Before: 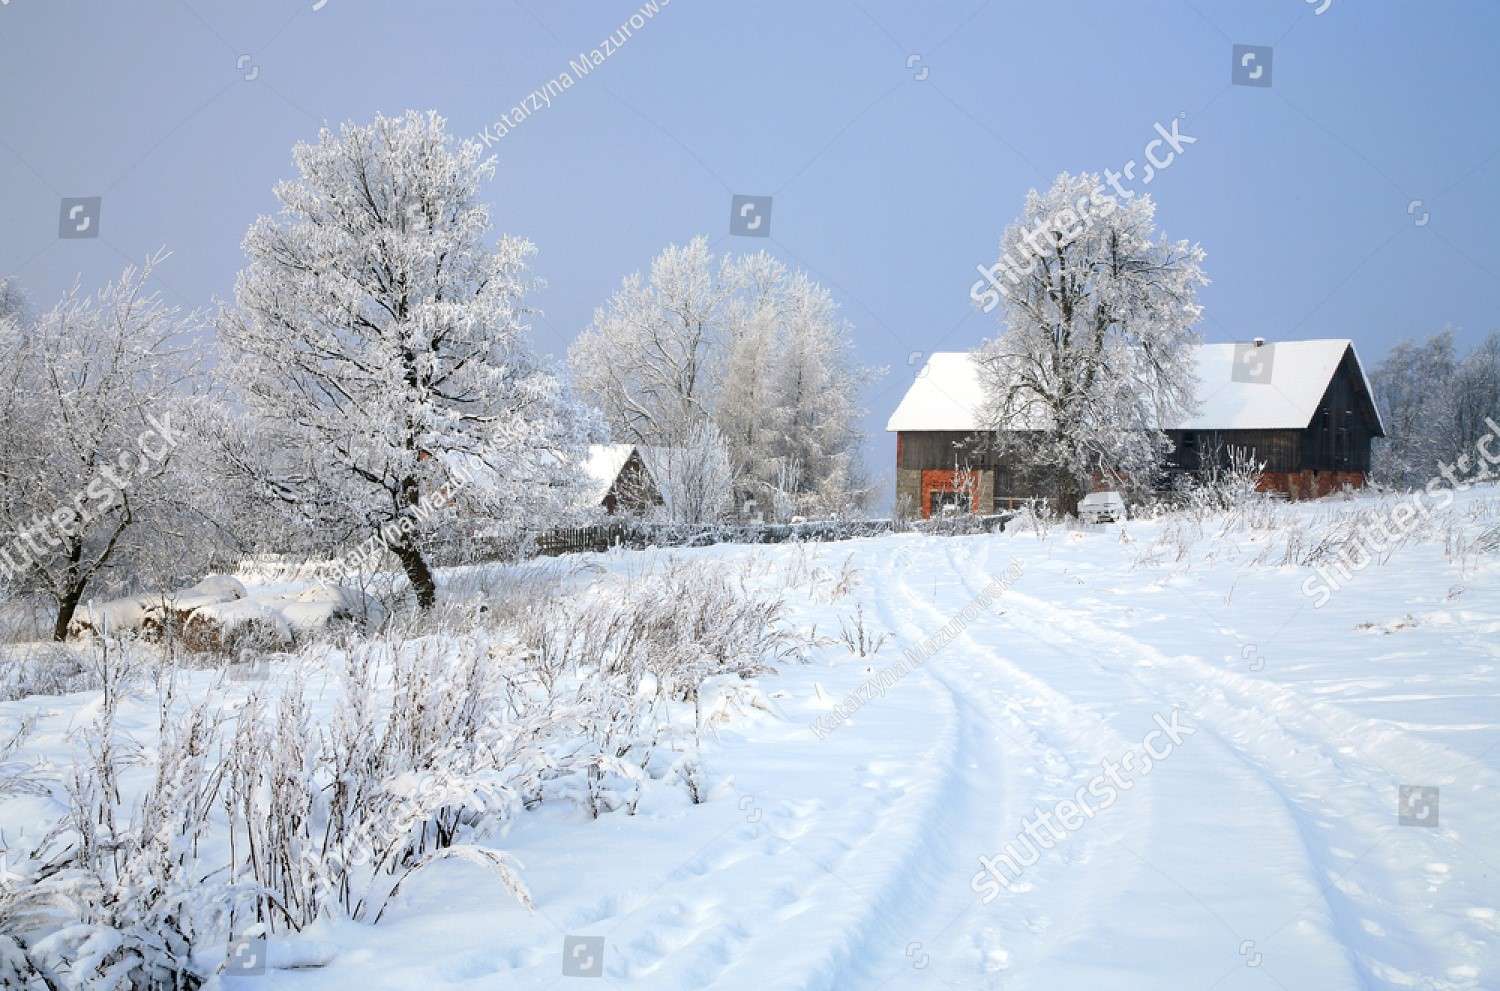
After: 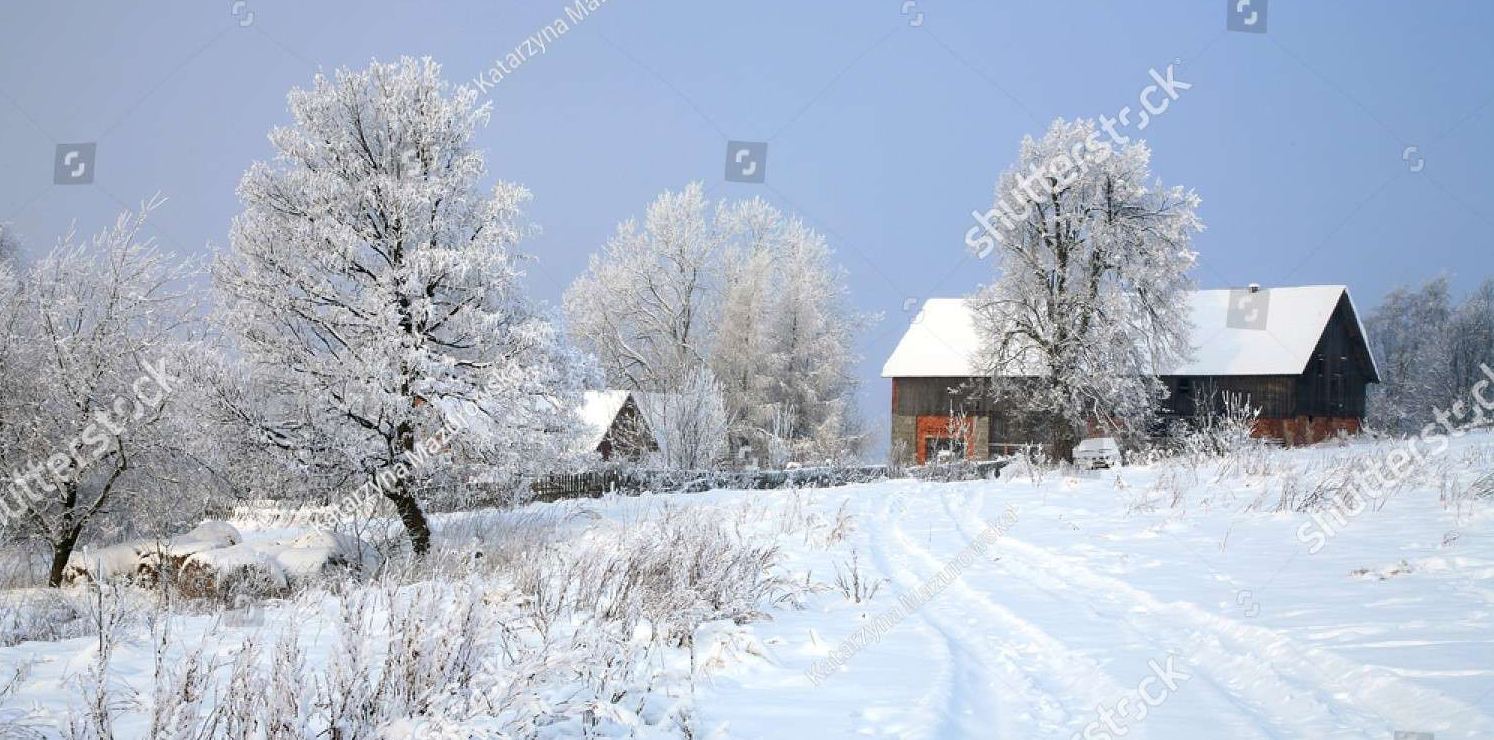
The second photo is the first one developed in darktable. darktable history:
crop: left 0.387%, top 5.469%, bottom 19.809%
color balance: on, module defaults
